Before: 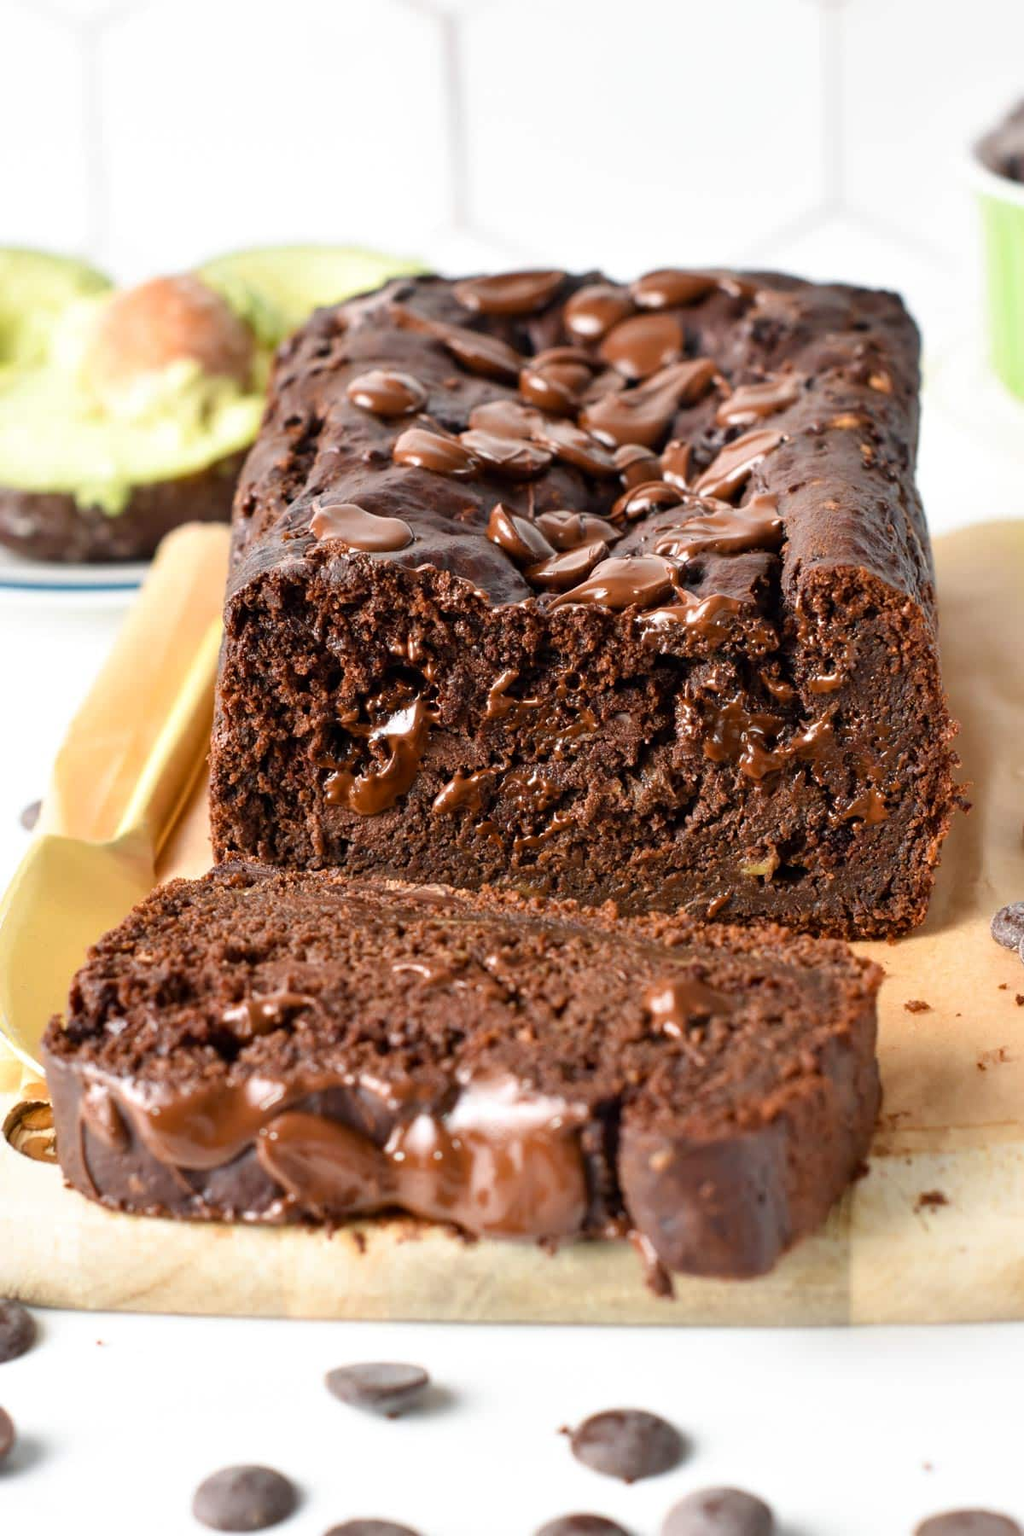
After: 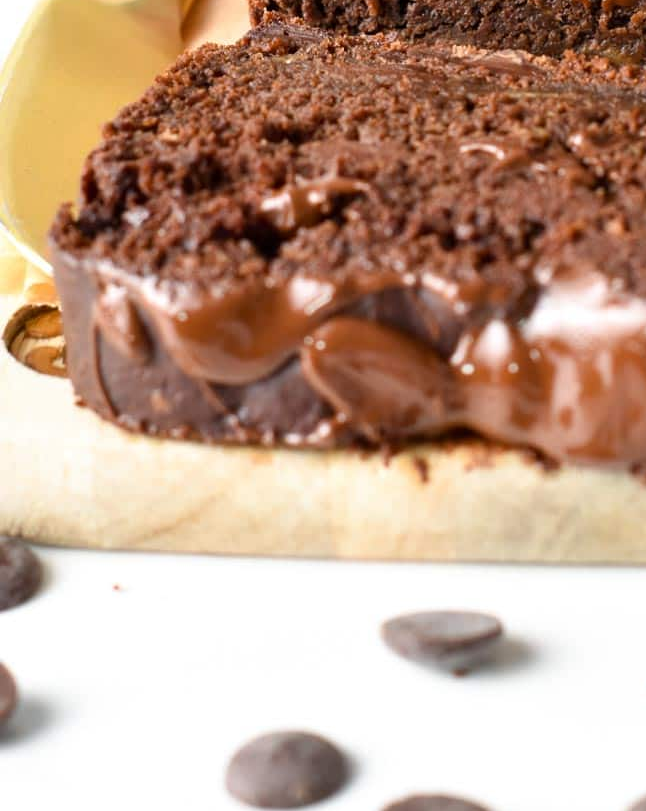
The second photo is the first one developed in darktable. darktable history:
crop and rotate: top 54.825%, right 46.131%, bottom 0.11%
